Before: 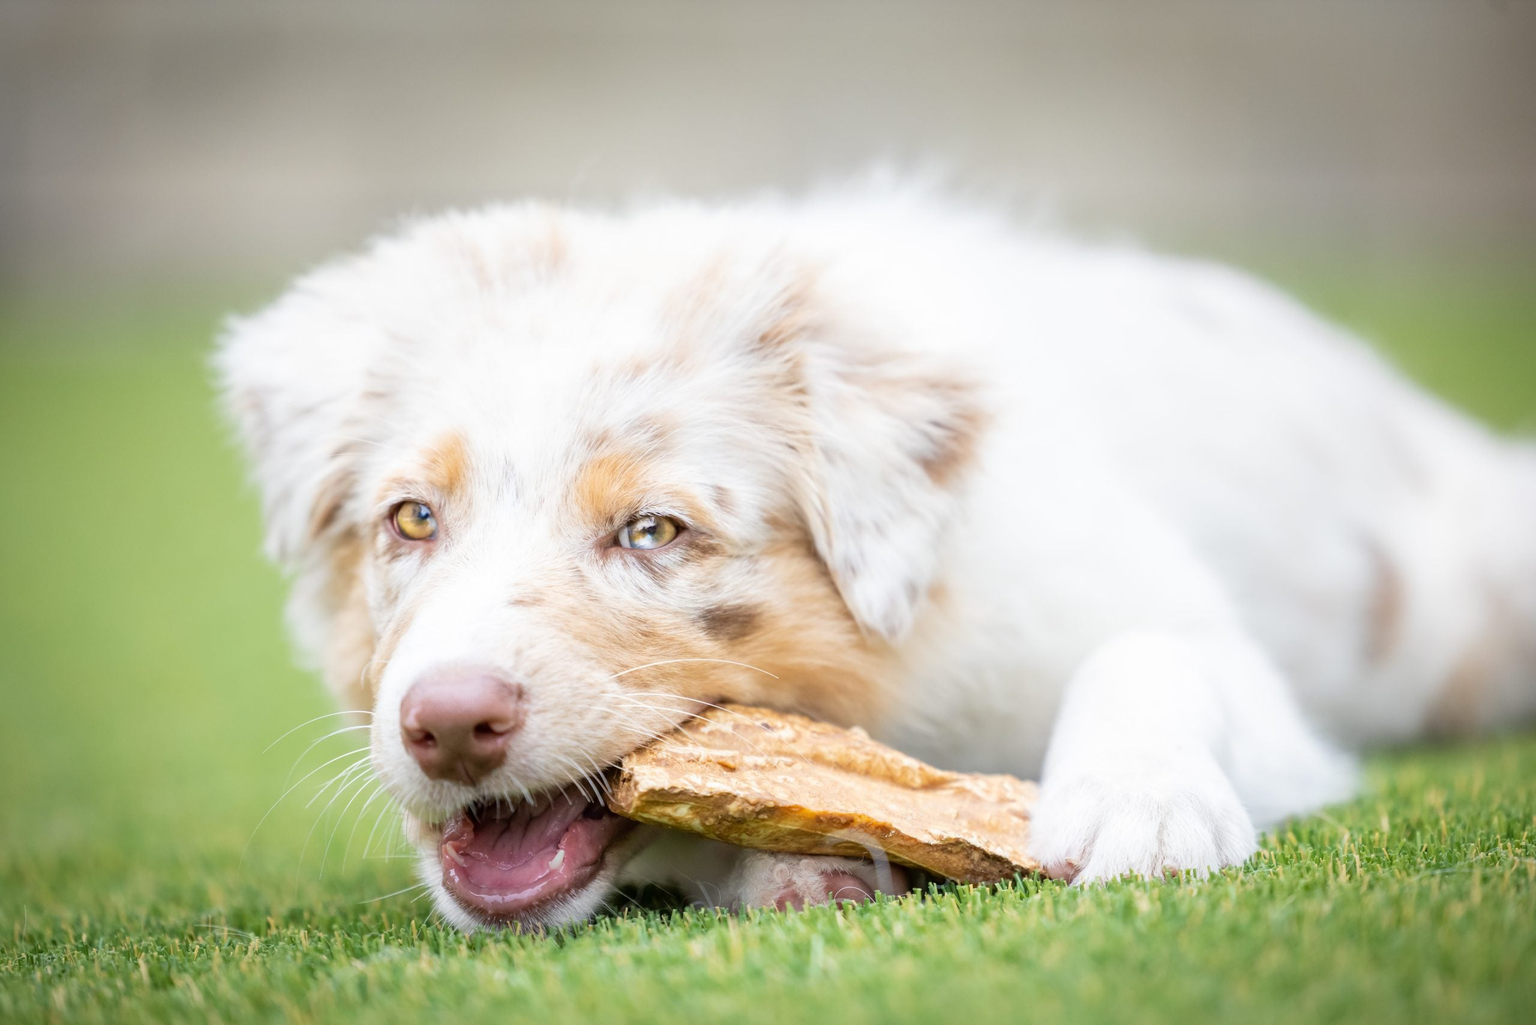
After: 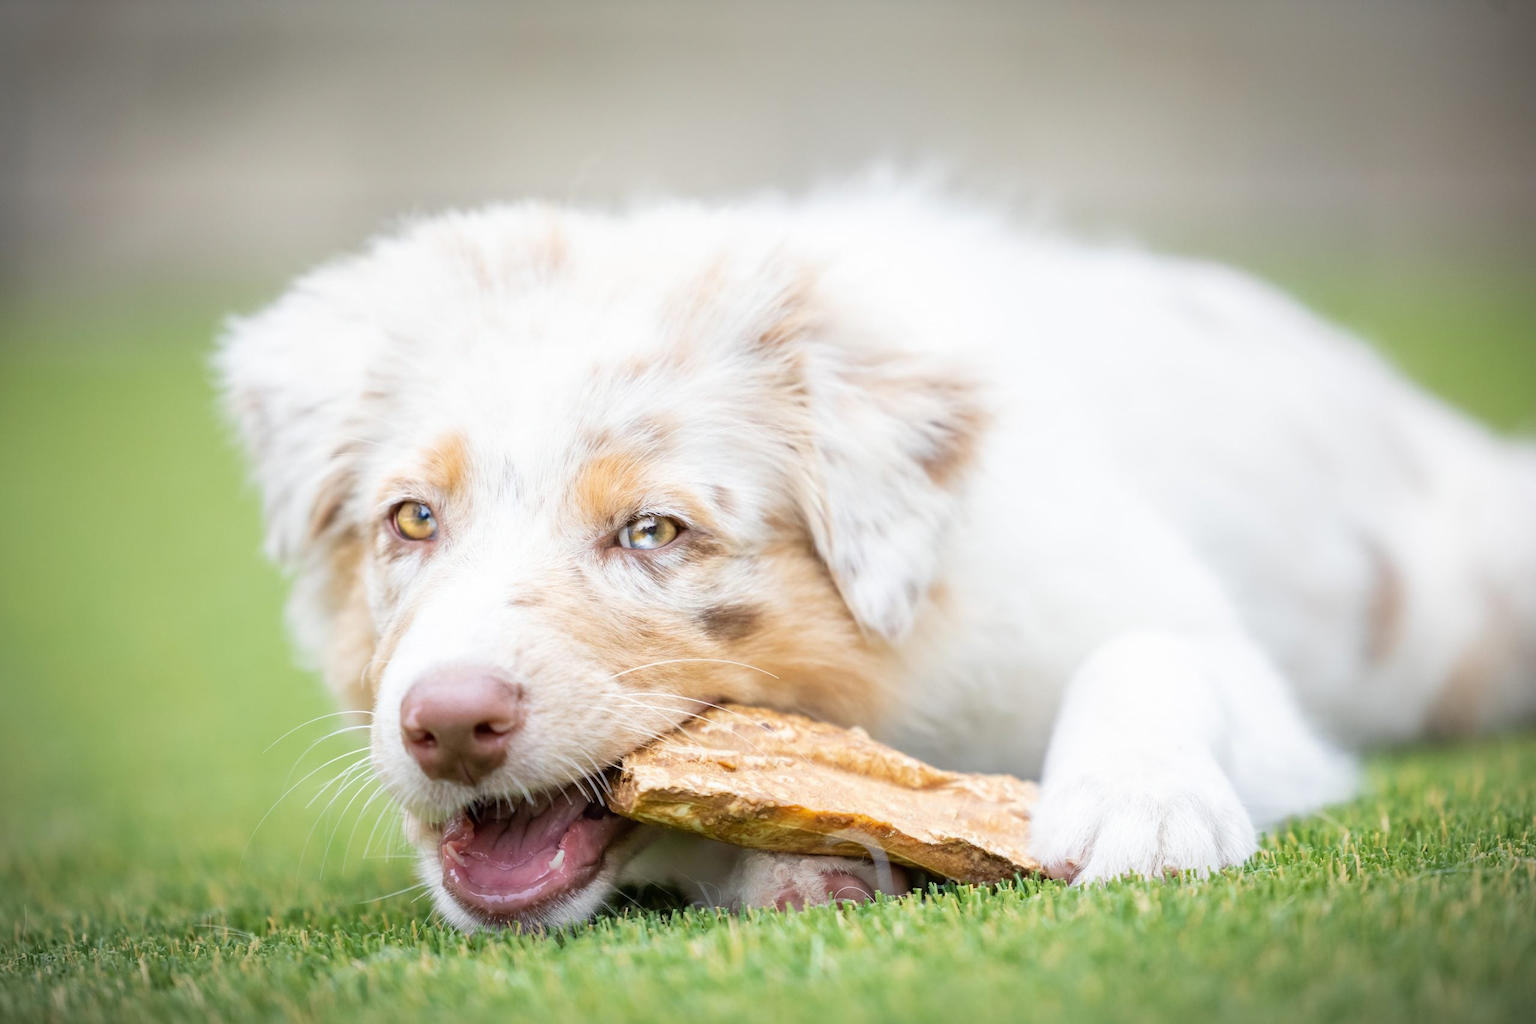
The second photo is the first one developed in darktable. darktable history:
vignetting: fall-off start 100%, fall-off radius 64.94%, automatic ratio true, unbound false
color correction: highlights a* -0.182, highlights b* -0.124
